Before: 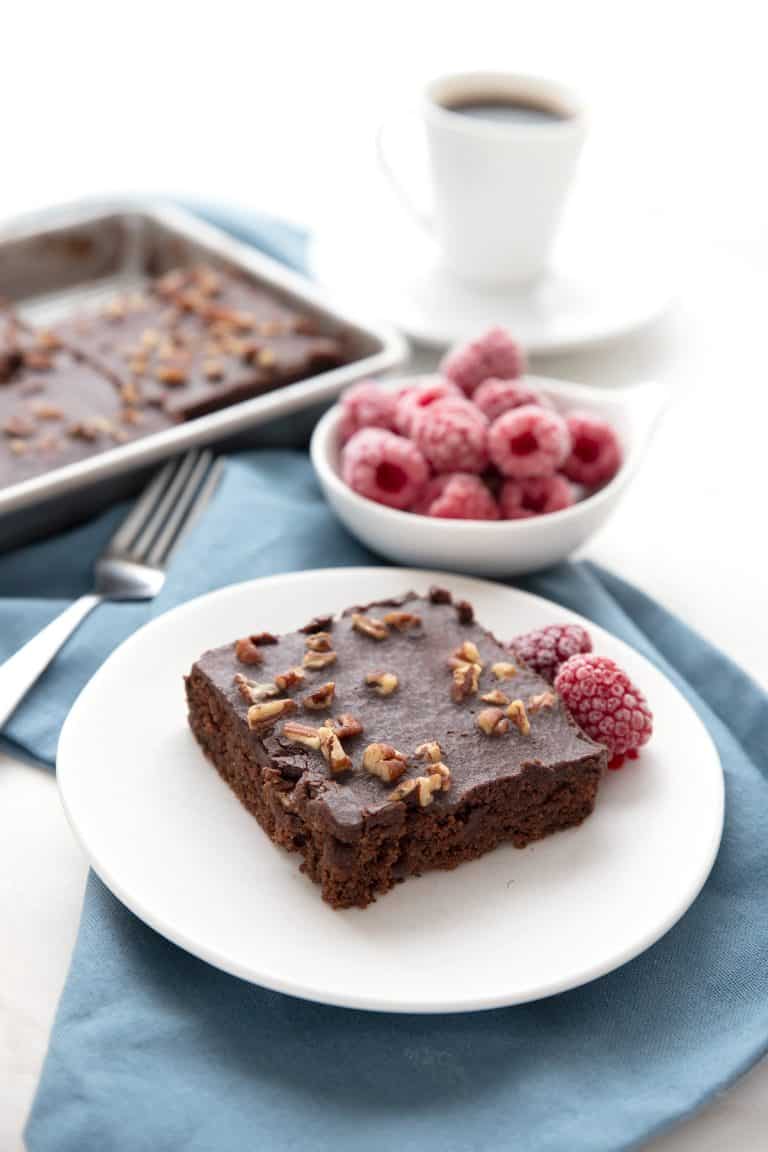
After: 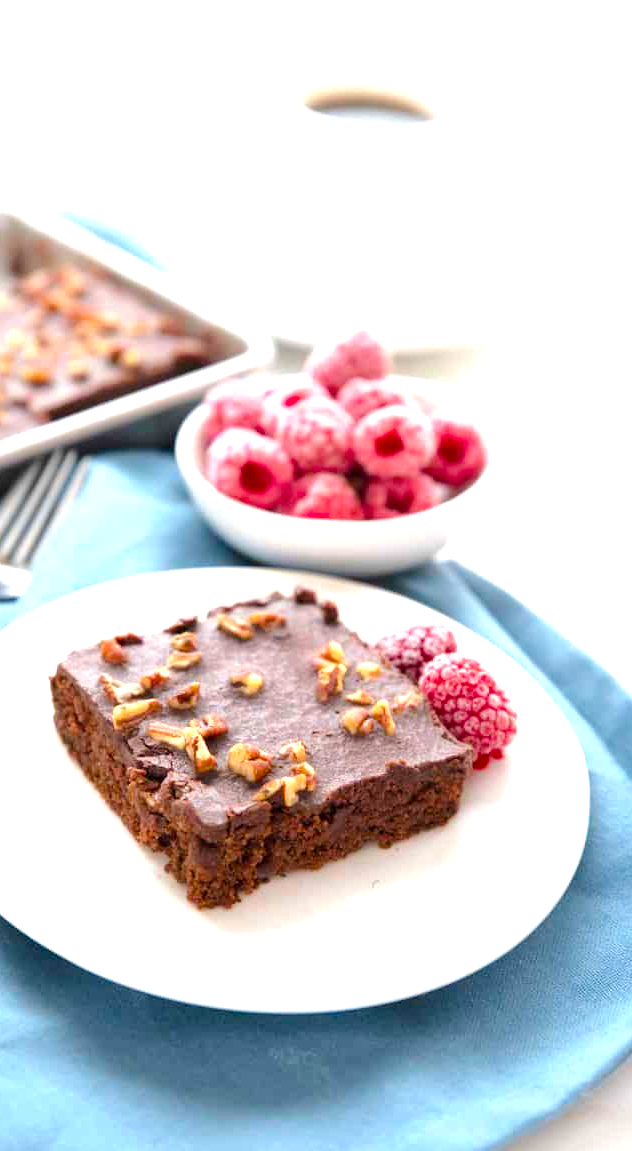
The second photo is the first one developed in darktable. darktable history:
exposure: exposure 0.935 EV, compensate highlight preservation false
crop: left 17.582%, bottom 0.031%
color balance rgb: perceptual saturation grading › global saturation 25%, perceptual brilliance grading › mid-tones 10%, perceptual brilliance grading › shadows 15%, global vibrance 20%
